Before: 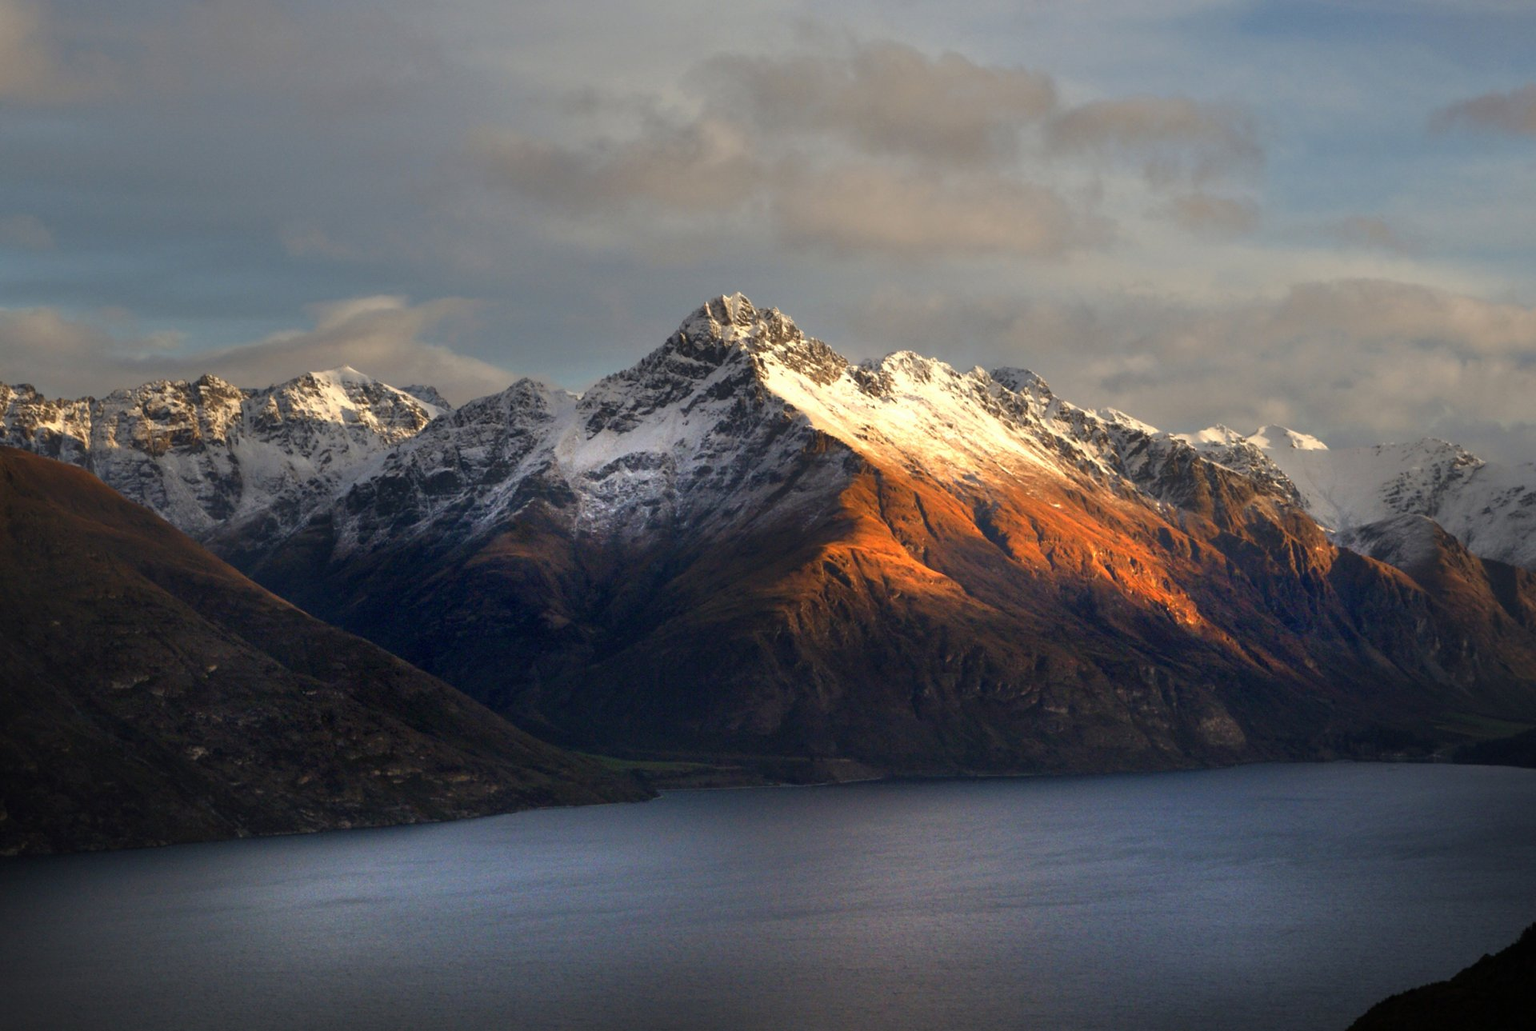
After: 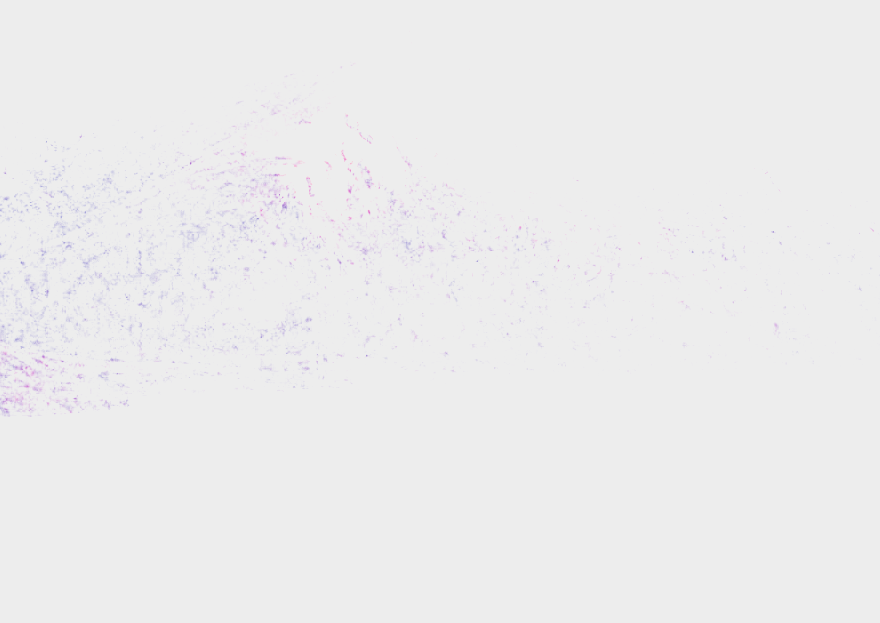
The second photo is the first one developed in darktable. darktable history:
crop: left 35.976%, top 45.819%, right 18.162%, bottom 5.807%
white balance: red 8, blue 8
exposure: black level correction 0, exposure 1 EV, compensate exposure bias true, compensate highlight preservation false
filmic rgb: black relative exposure -13 EV, threshold 3 EV, target white luminance 85%, hardness 6.3, latitude 42.11%, contrast 0.858, shadows ↔ highlights balance 8.63%, color science v4 (2020), enable highlight reconstruction true
color correction: saturation 0.85
